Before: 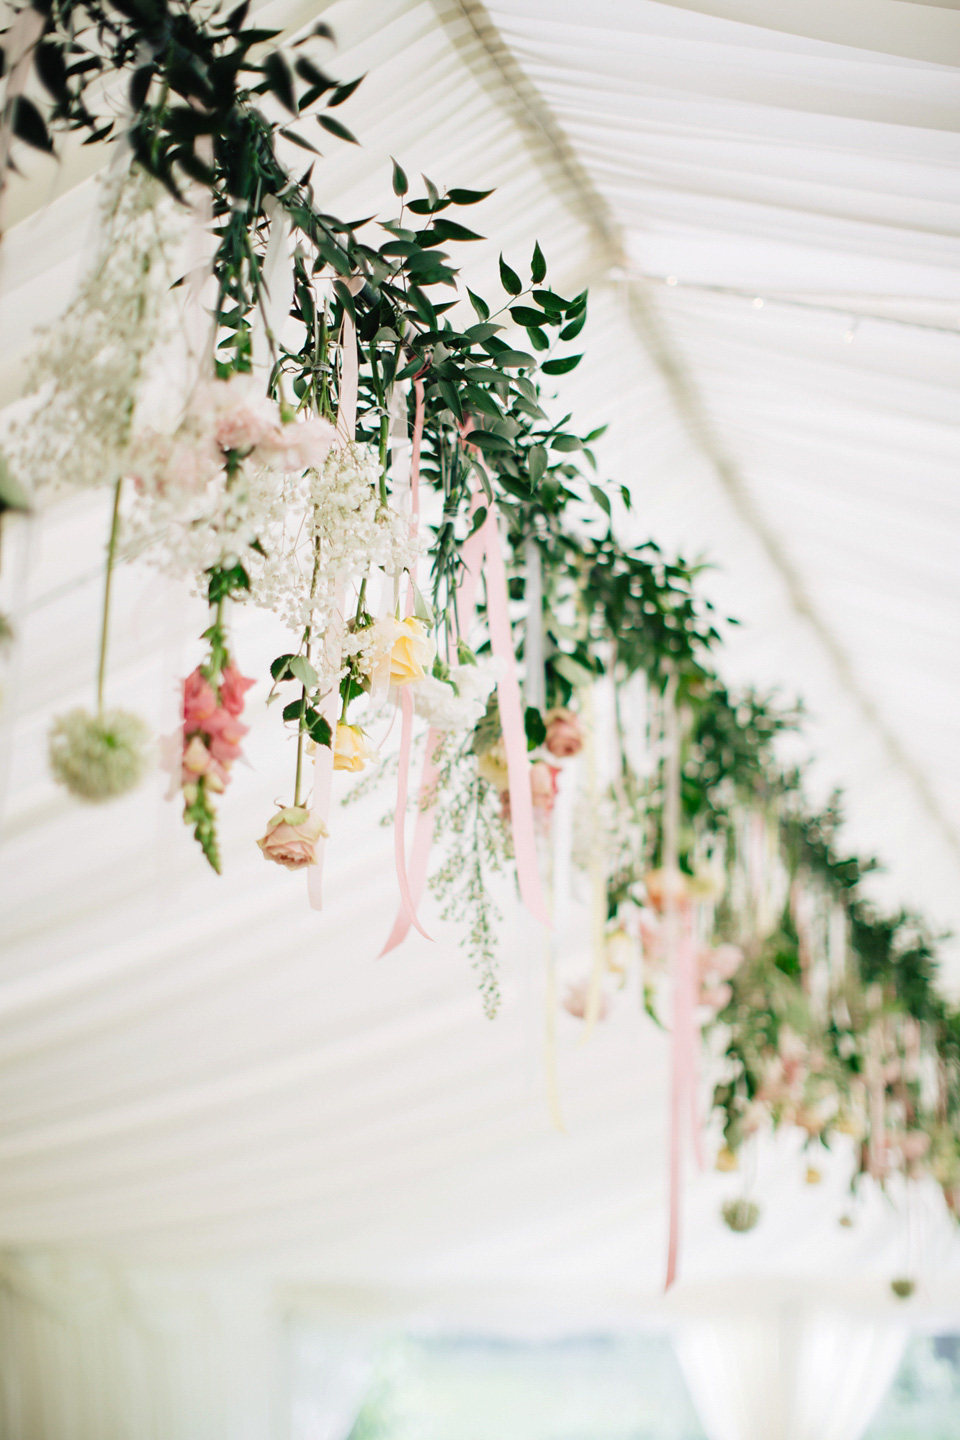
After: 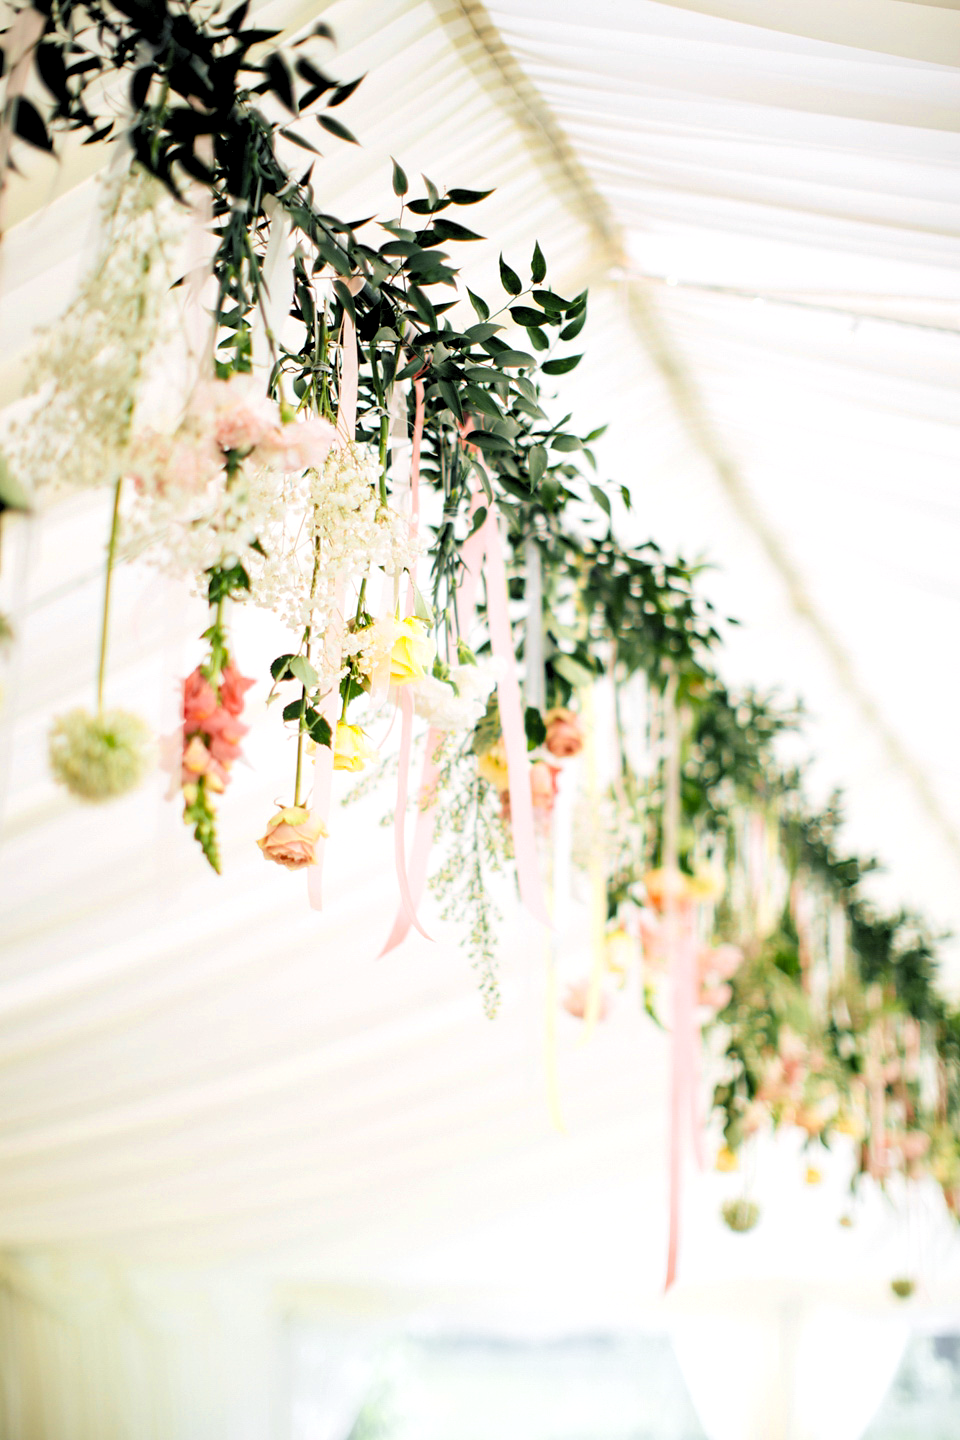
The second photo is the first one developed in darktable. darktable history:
color zones: curves: ch0 [(0, 0.511) (0.143, 0.531) (0.286, 0.56) (0.429, 0.5) (0.571, 0.5) (0.714, 0.5) (0.857, 0.5) (1, 0.5)]; ch1 [(0, 0.525) (0.143, 0.705) (0.286, 0.715) (0.429, 0.35) (0.571, 0.35) (0.714, 0.35) (0.857, 0.4) (1, 0.4)]; ch2 [(0, 0.572) (0.143, 0.512) (0.286, 0.473) (0.429, 0.45) (0.571, 0.5) (0.714, 0.5) (0.857, 0.518) (1, 0.518)]
rgb levels: levels [[0.01, 0.419, 0.839], [0, 0.5, 1], [0, 0.5, 1]]
